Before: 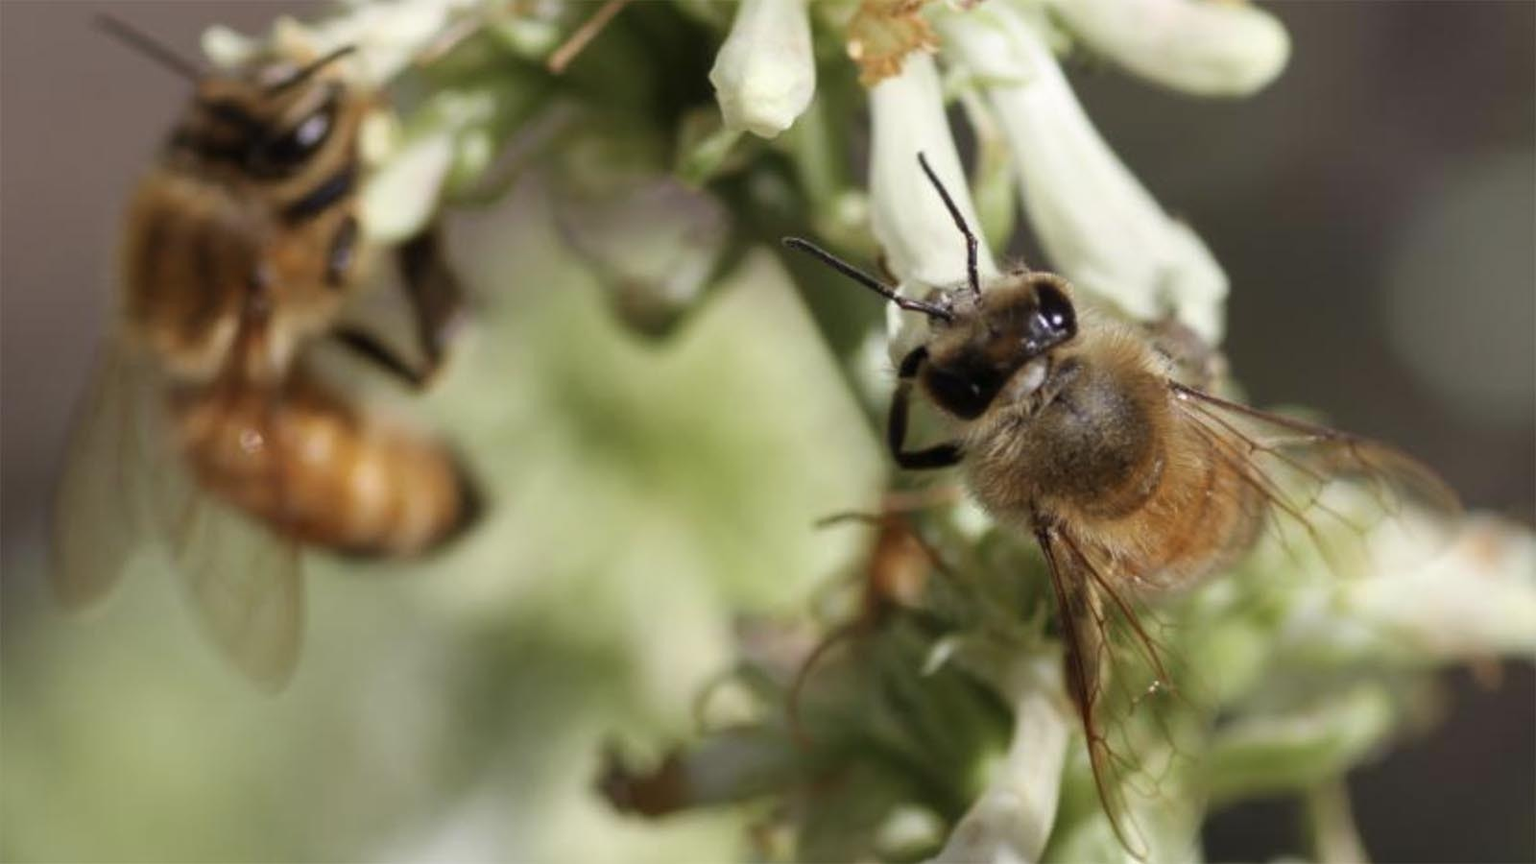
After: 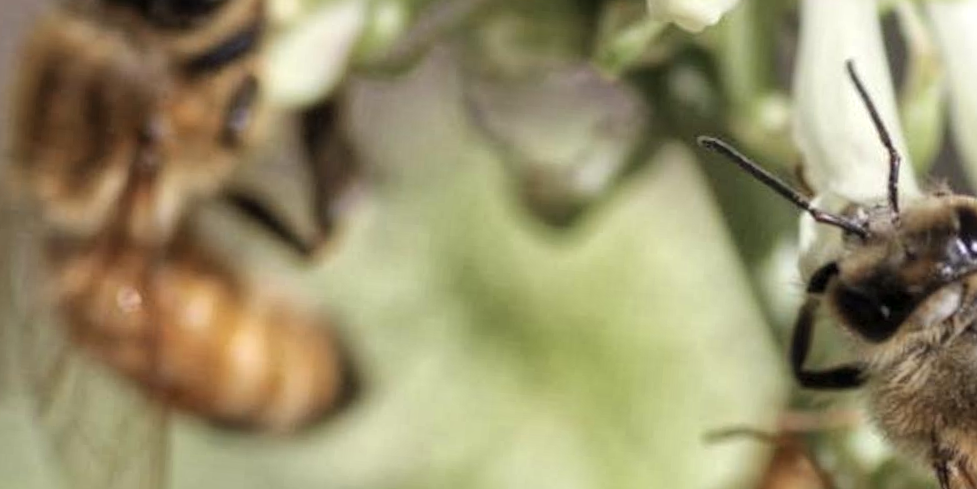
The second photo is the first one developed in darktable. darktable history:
crop and rotate: angle -4.99°, left 2.122%, top 6.945%, right 27.566%, bottom 30.519%
global tonemap: drago (1, 100), detail 1
bloom: size 3%, threshold 100%, strength 0%
